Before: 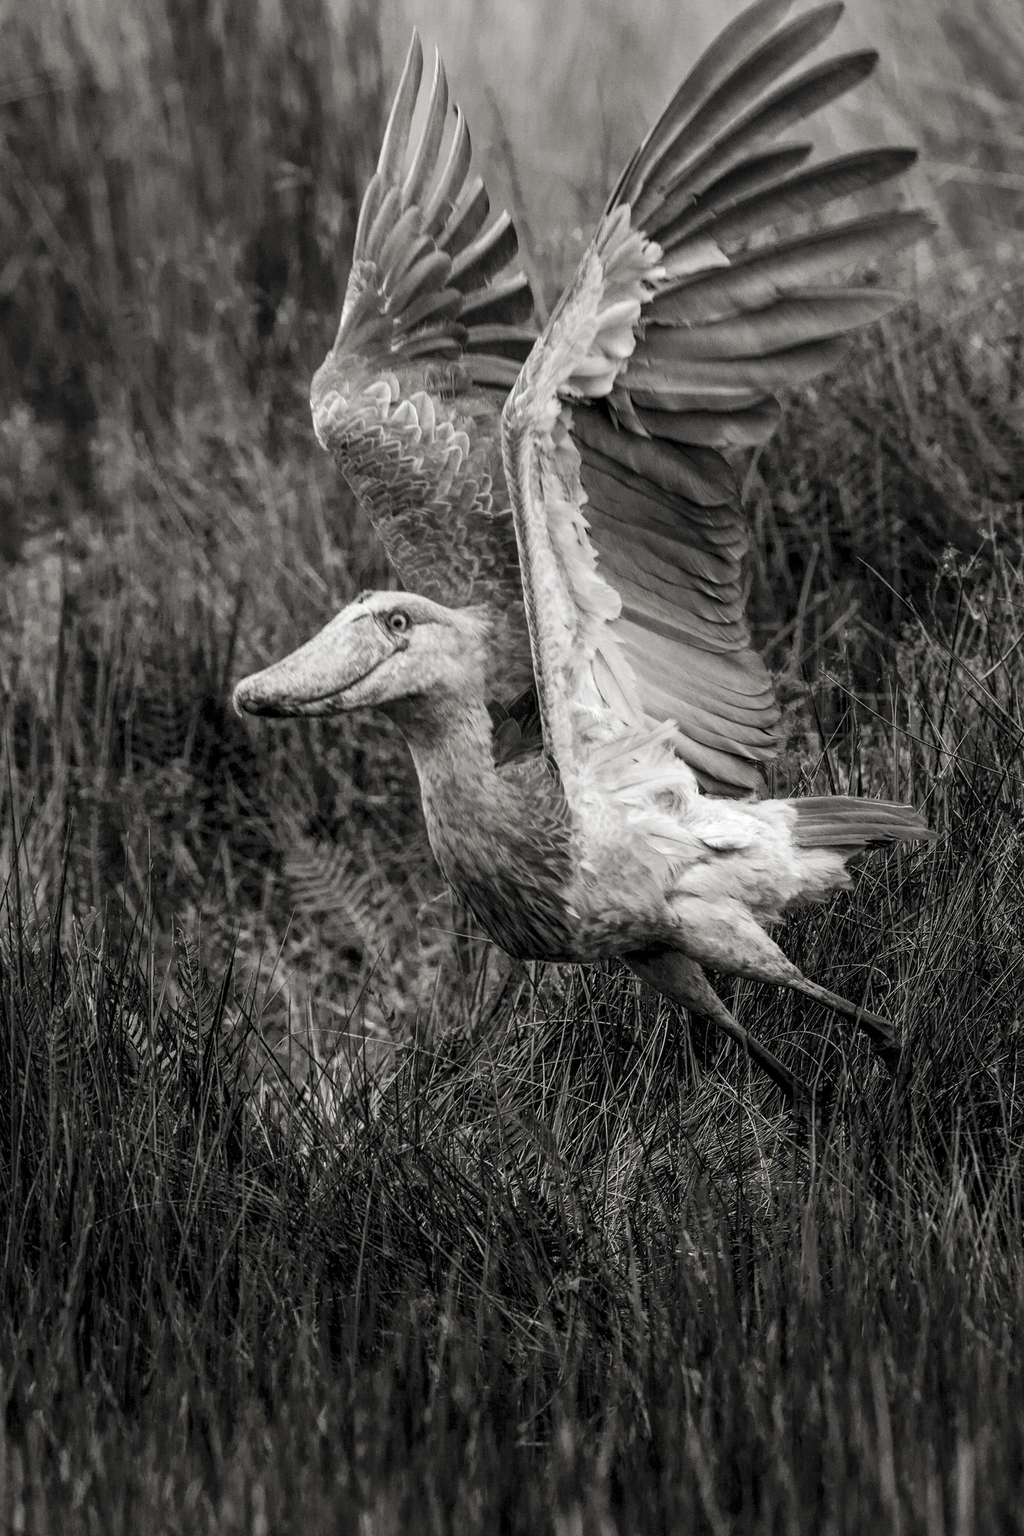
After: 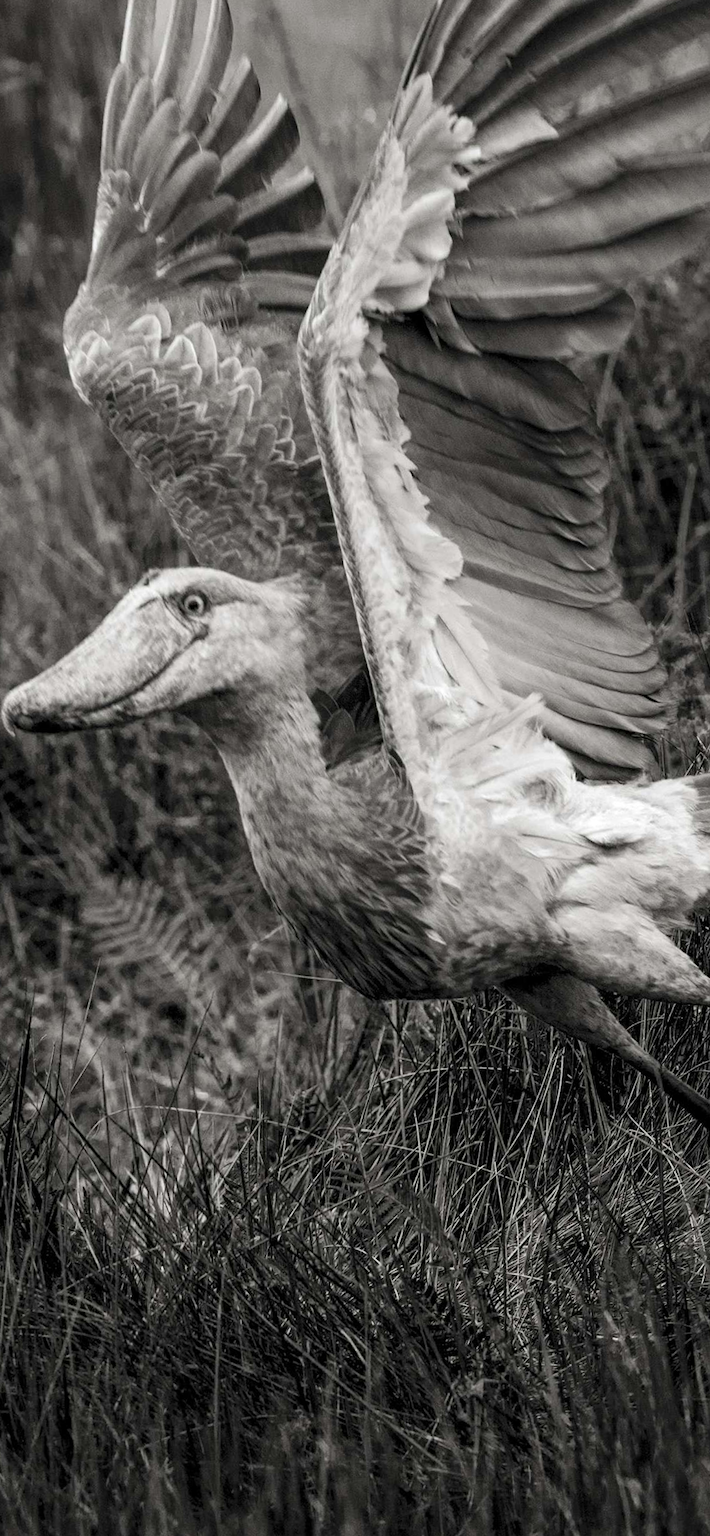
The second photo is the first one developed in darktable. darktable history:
rotate and perspective: rotation -5°, crop left 0.05, crop right 0.952, crop top 0.11, crop bottom 0.89
crop and rotate: left 22.516%, right 21.234%
